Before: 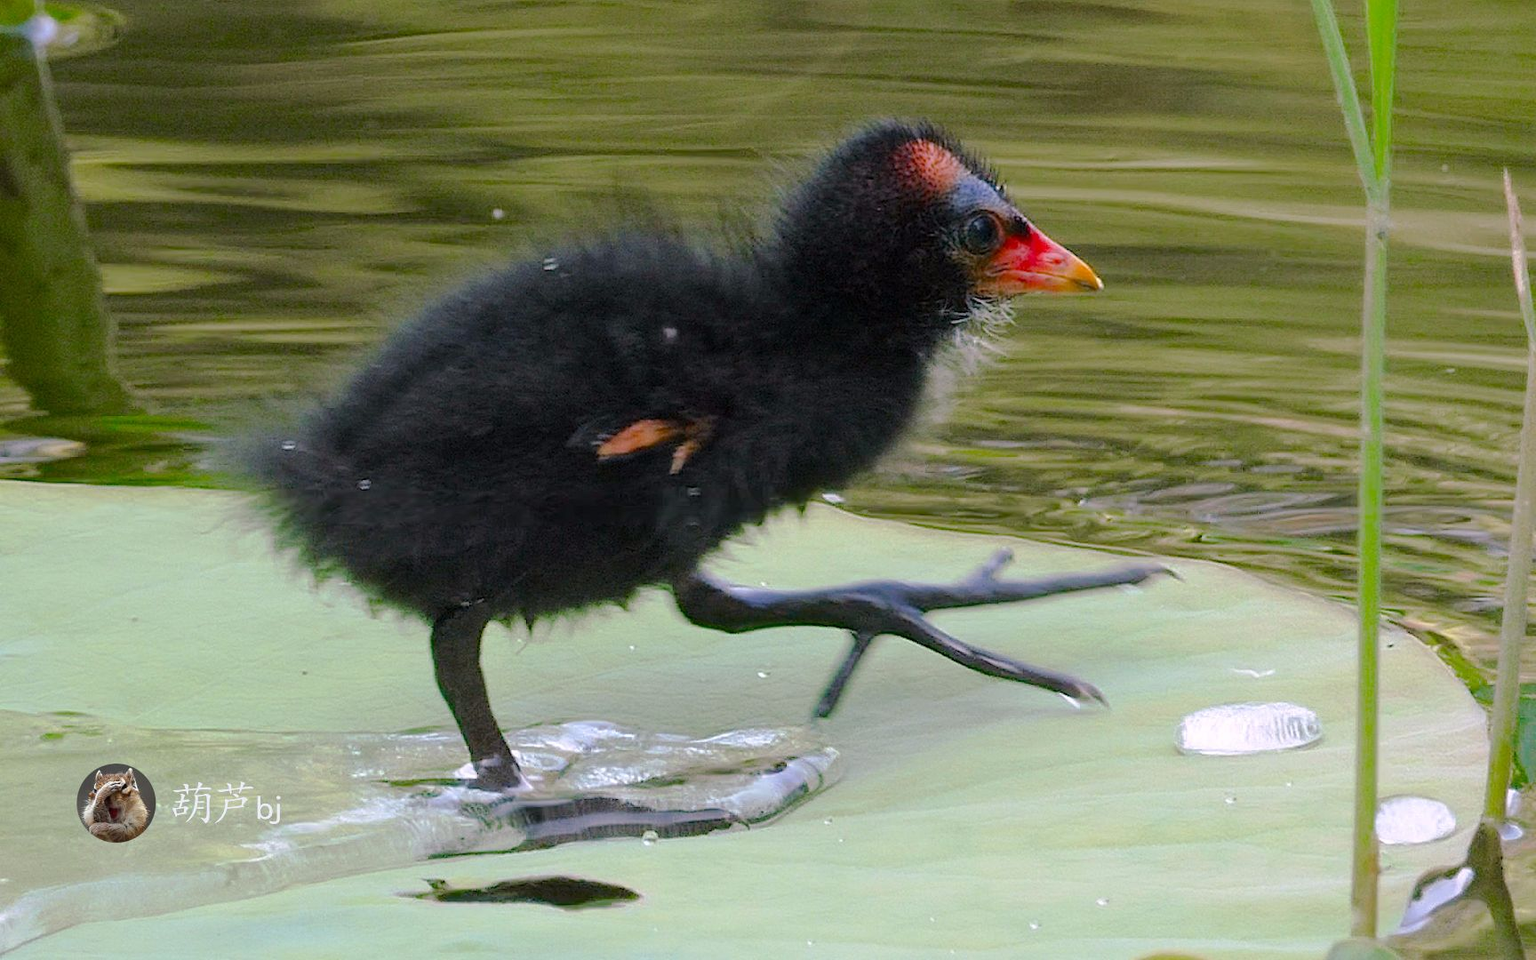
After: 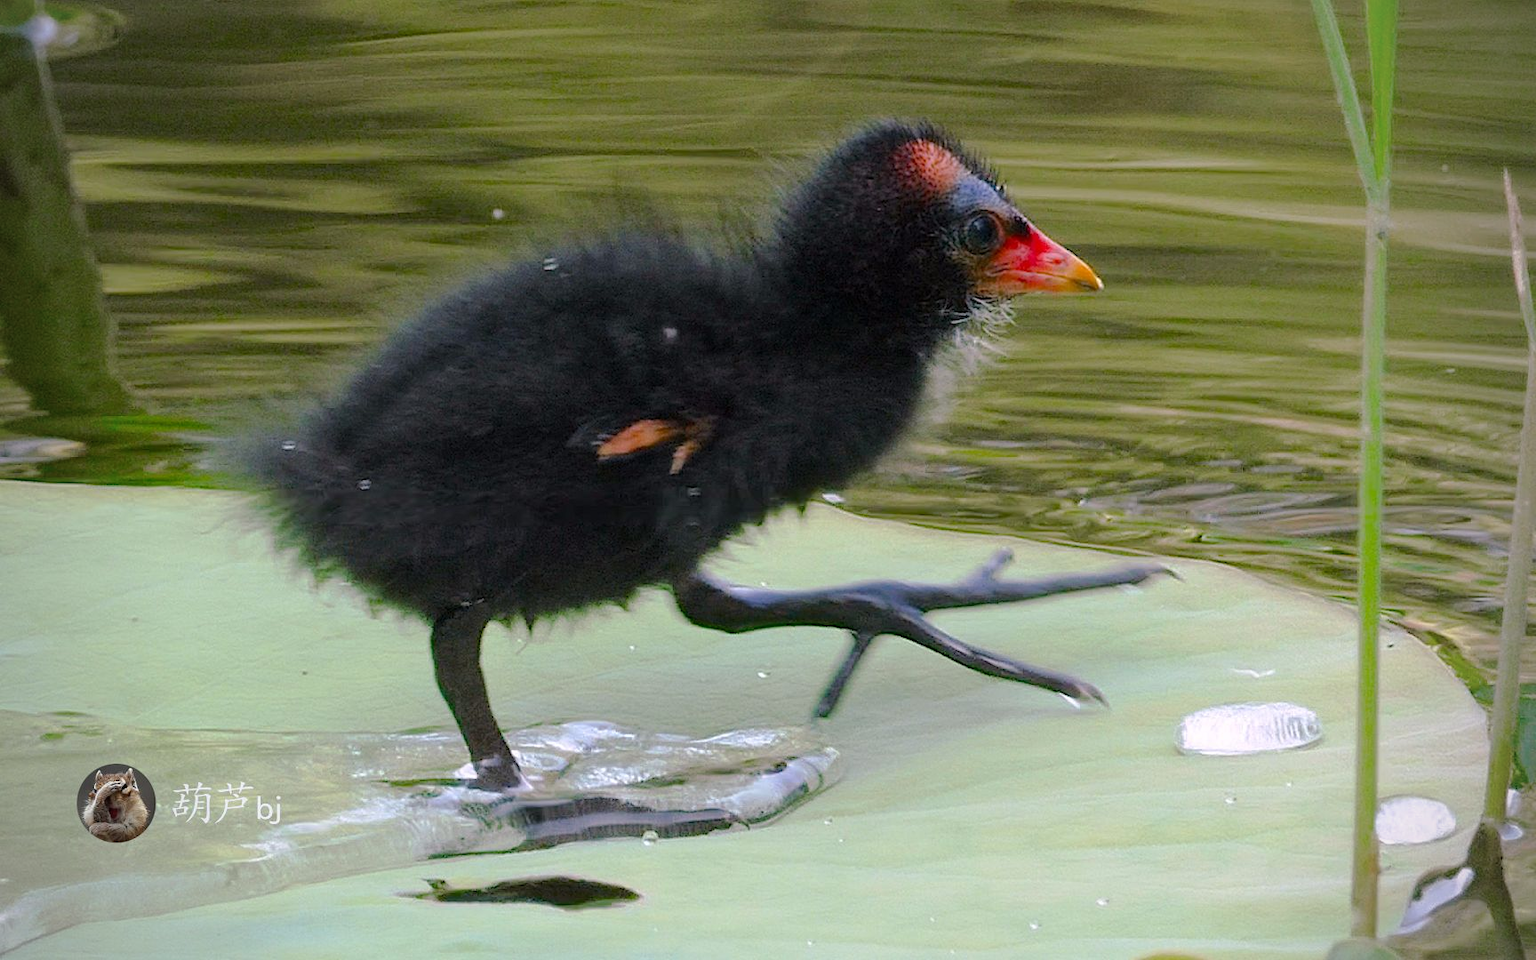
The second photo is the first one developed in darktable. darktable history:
vignetting: fall-off radius 61.16%, brightness -0.575
